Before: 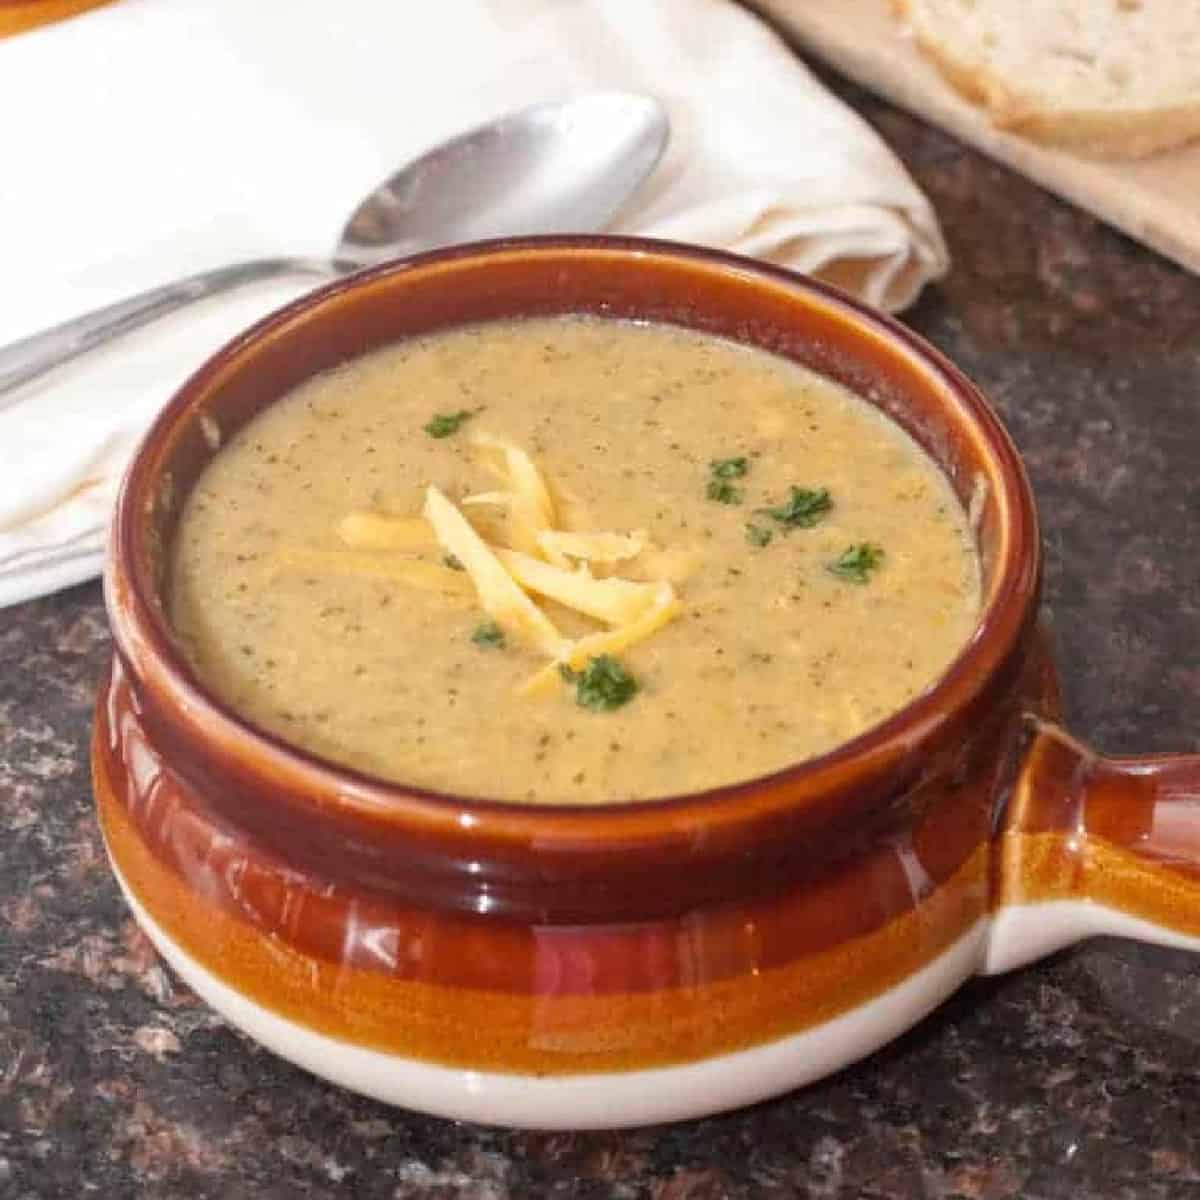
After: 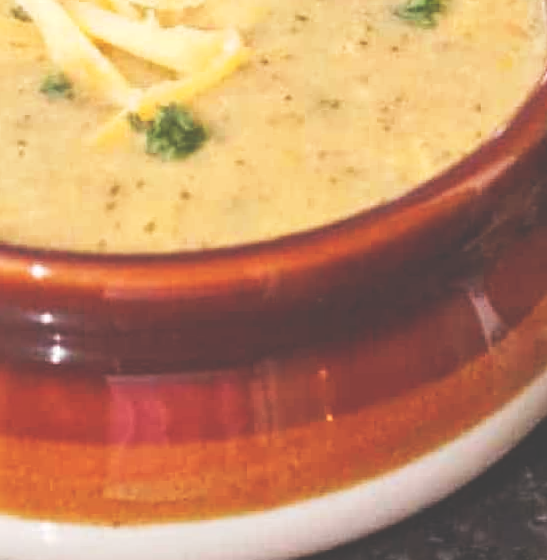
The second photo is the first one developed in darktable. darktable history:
crop: left 35.976%, top 45.819%, right 18.162%, bottom 5.807%
rotate and perspective: rotation -1°, crop left 0.011, crop right 0.989, crop top 0.025, crop bottom 0.975
exposure: black level correction -0.041, exposure 0.064 EV, compensate highlight preservation false
tone curve: curves: ch0 [(0, 0) (0.003, 0.169) (0.011, 0.173) (0.025, 0.177) (0.044, 0.184) (0.069, 0.191) (0.1, 0.199) (0.136, 0.206) (0.177, 0.221) (0.224, 0.248) (0.277, 0.284) (0.335, 0.344) (0.399, 0.413) (0.468, 0.497) (0.543, 0.594) (0.623, 0.691) (0.709, 0.779) (0.801, 0.868) (0.898, 0.931) (1, 1)], preserve colors none
